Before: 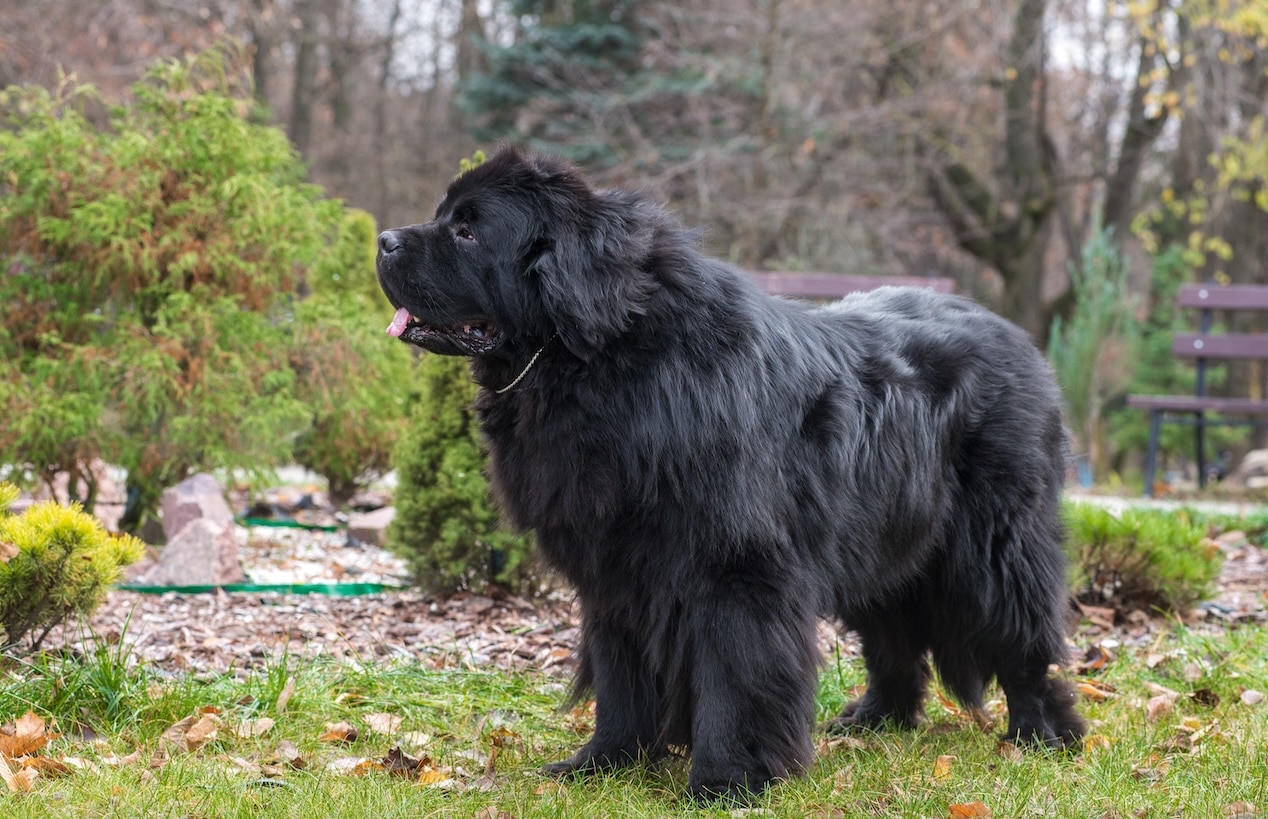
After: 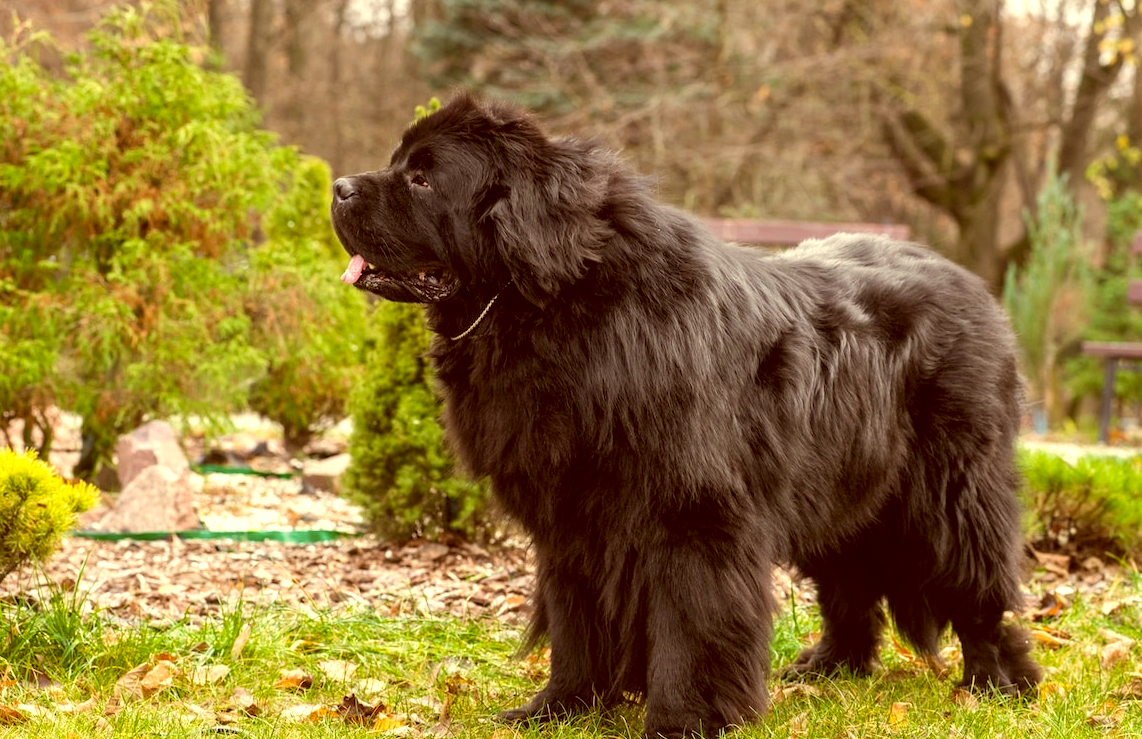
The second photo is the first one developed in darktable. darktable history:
exposure: black level correction 0.005, exposure 0.413 EV, compensate exposure bias true, compensate highlight preservation false
crop: left 3.562%, top 6.519%, right 6.335%, bottom 3.228%
color correction: highlights a* 0.982, highlights b* 24.88, shadows a* 15.85, shadows b* 24.27
